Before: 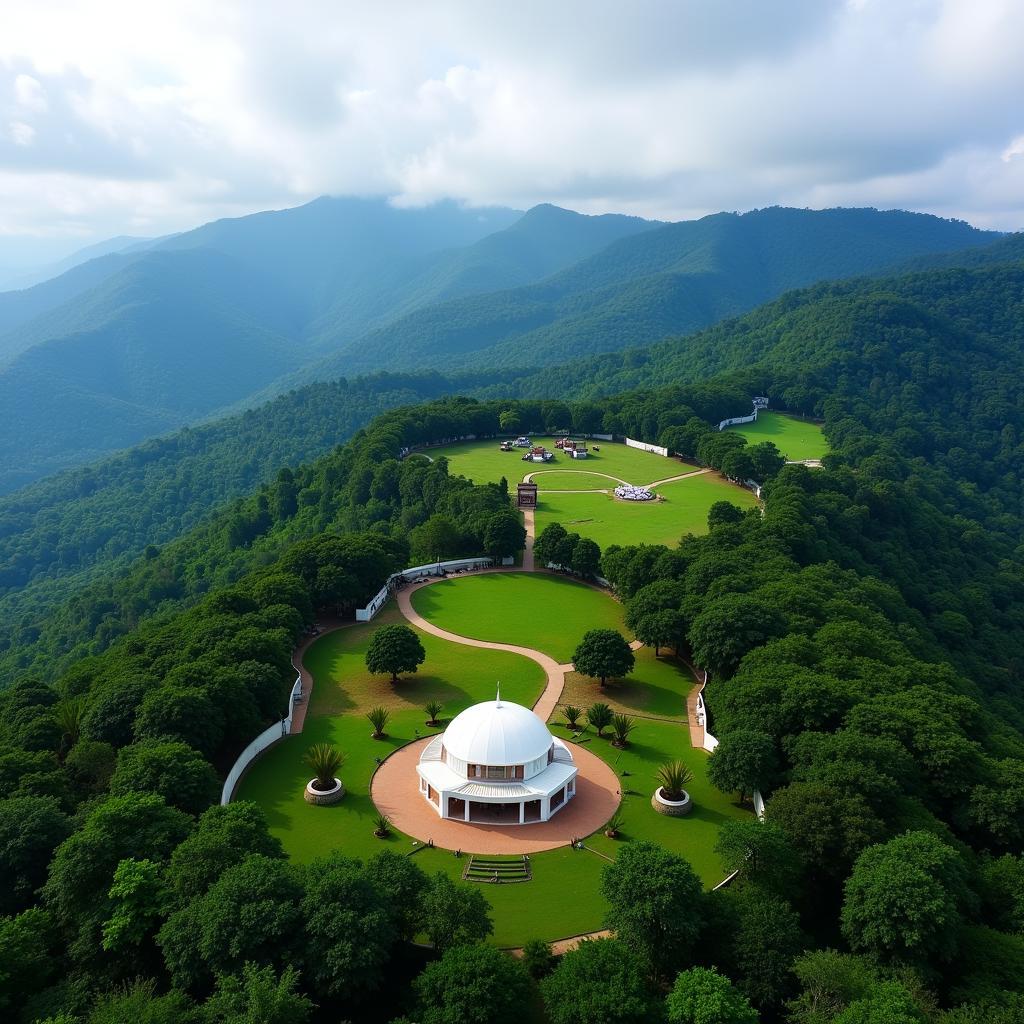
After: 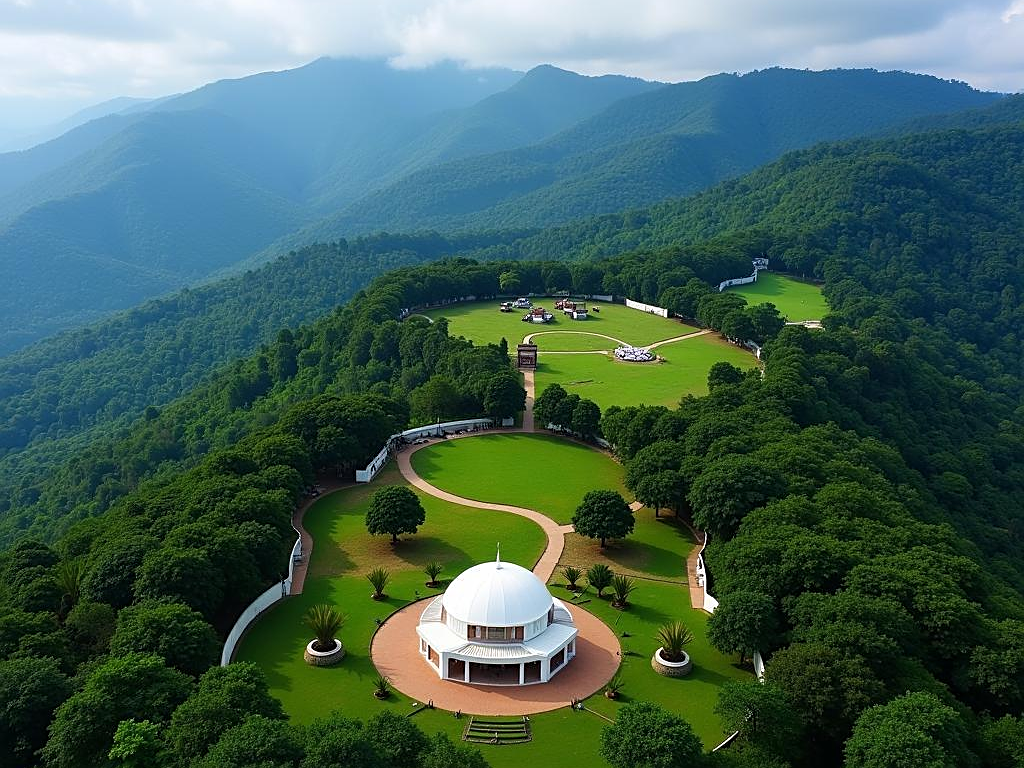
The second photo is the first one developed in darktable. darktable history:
crop: top 13.639%, bottom 11.278%
sharpen: on, module defaults
